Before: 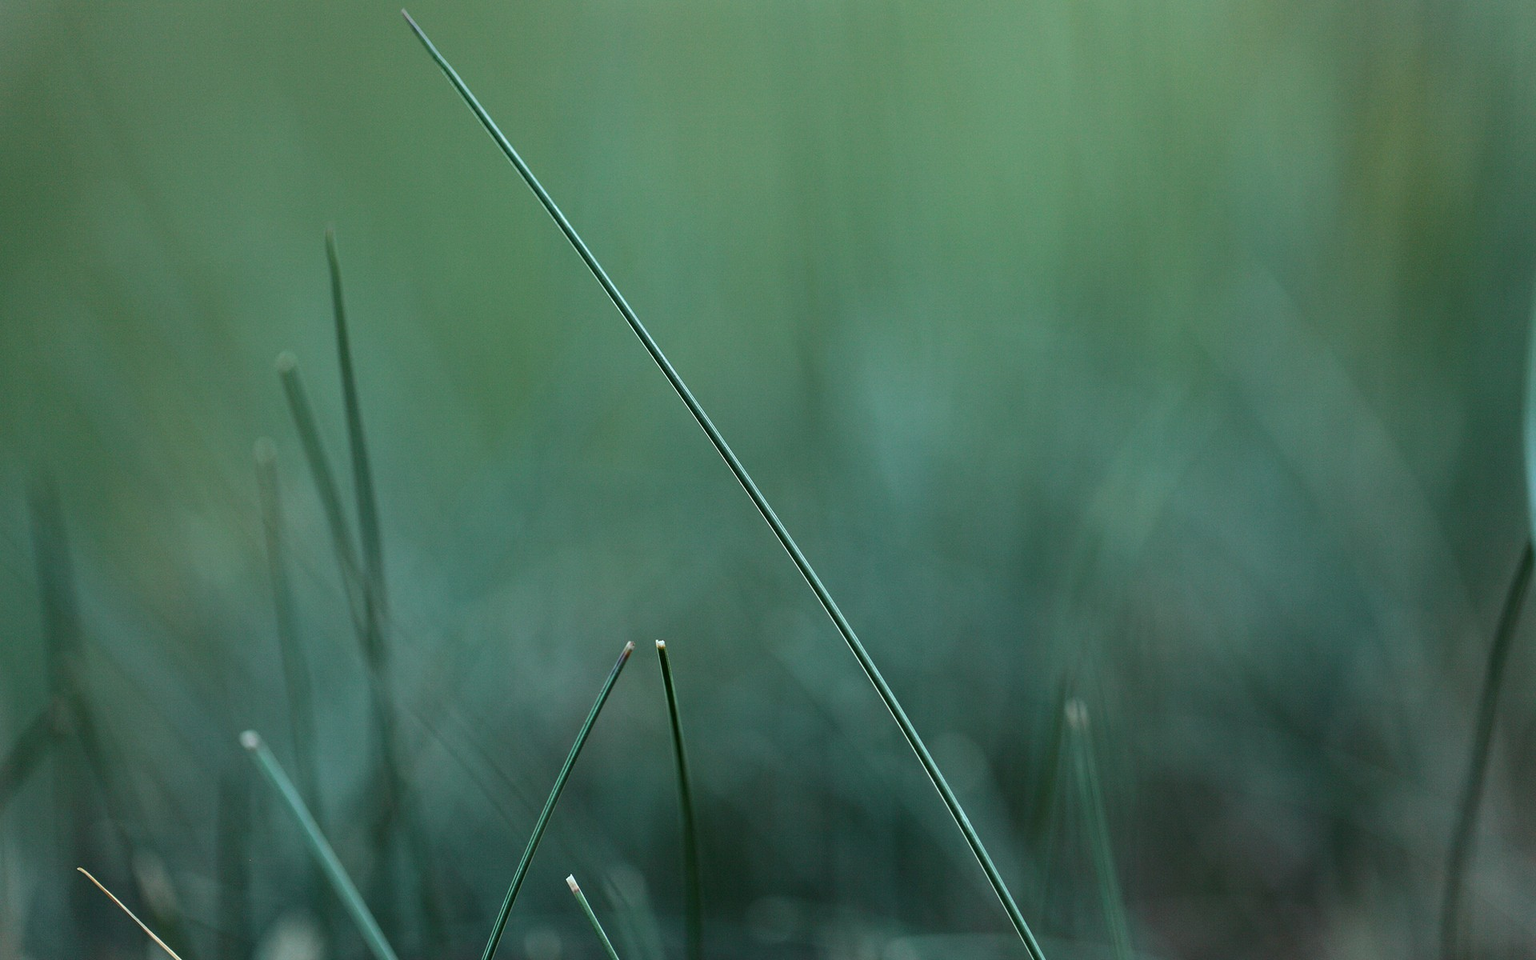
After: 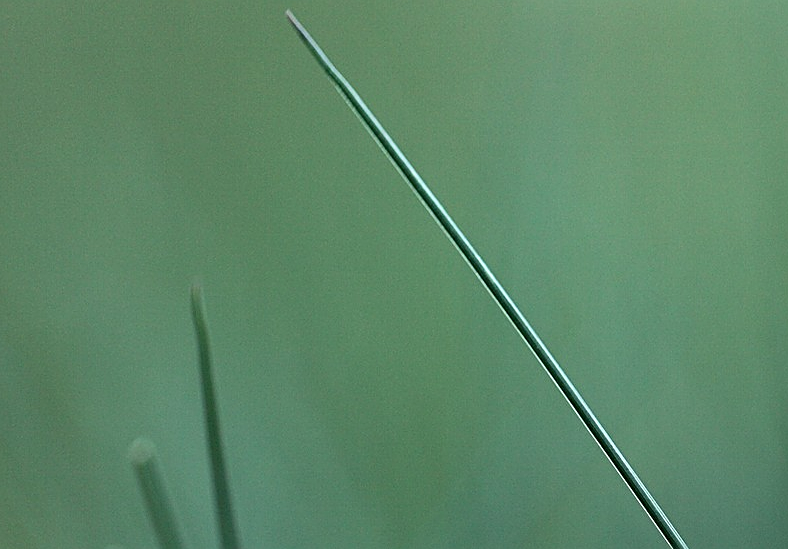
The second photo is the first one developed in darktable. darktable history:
contrast brightness saturation: contrast 0.154, brightness 0.043
crop and rotate: left 11.267%, top 0.115%, right 47.665%, bottom 54.131%
sharpen: on, module defaults
